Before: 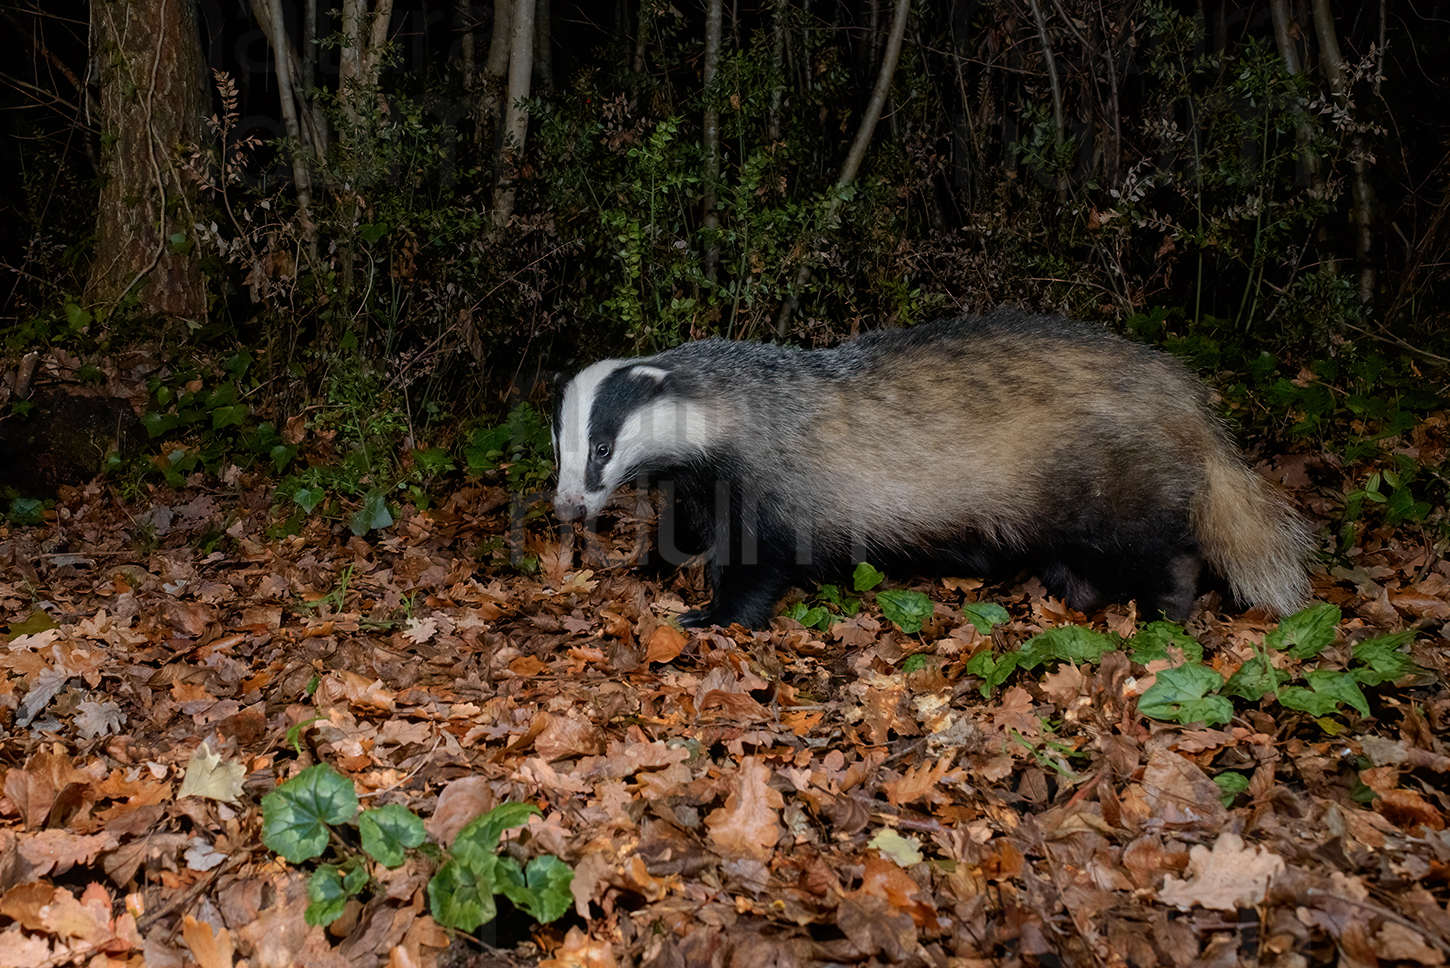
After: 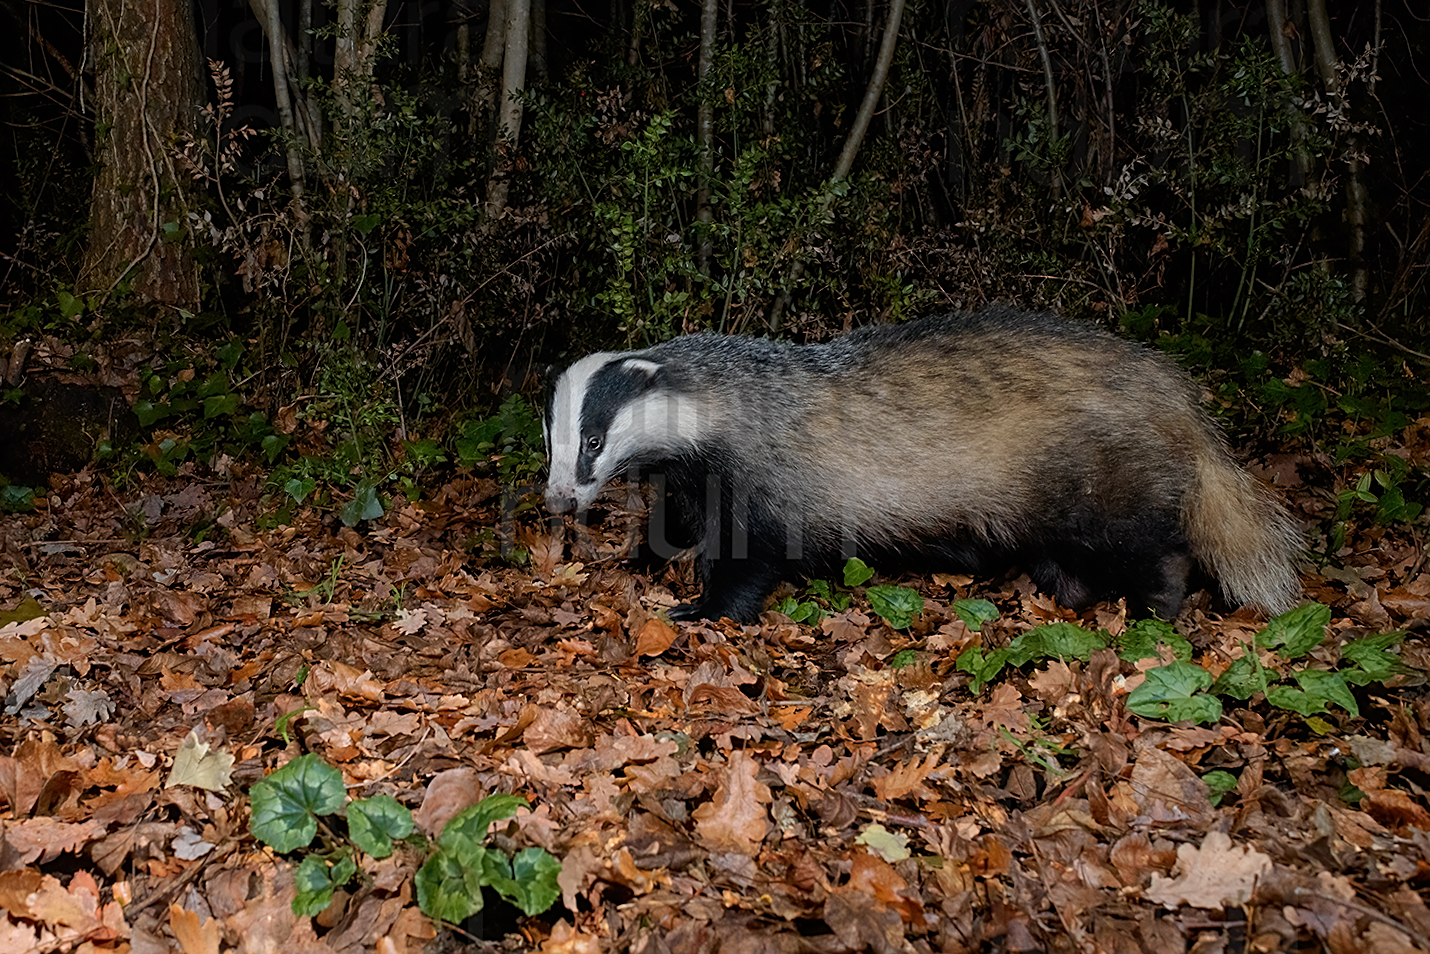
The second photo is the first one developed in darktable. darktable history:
sharpen: on, module defaults
crop and rotate: angle -0.533°
